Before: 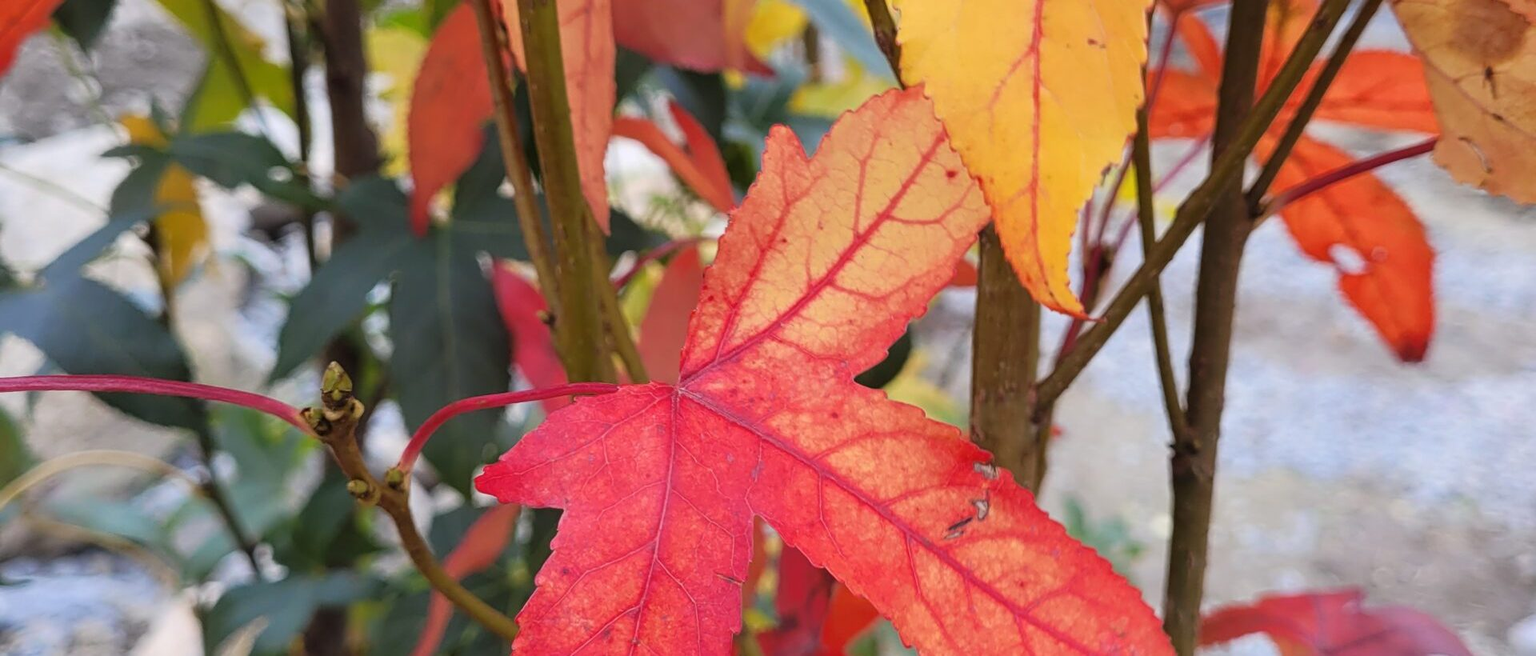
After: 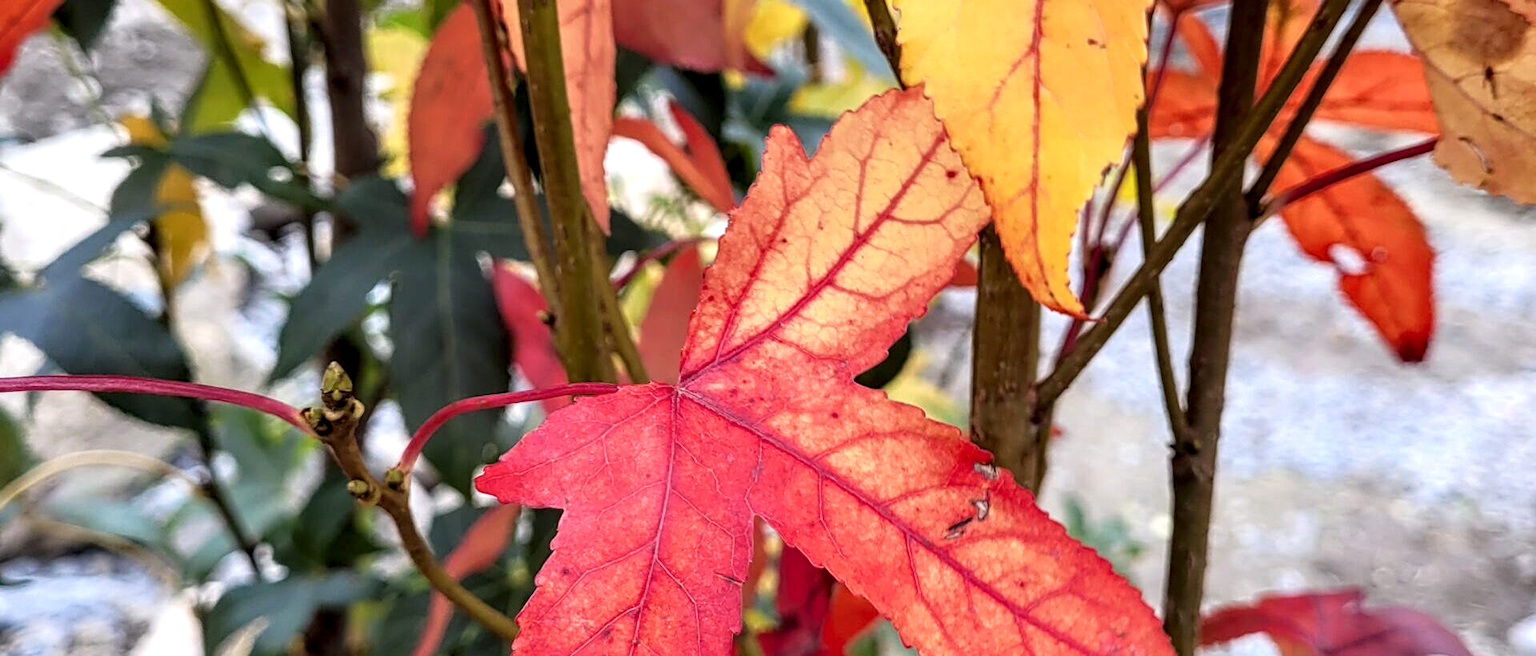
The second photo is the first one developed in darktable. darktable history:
exposure: exposure 0.2 EV, compensate highlight preservation false
local contrast: highlights 65%, shadows 54%, detail 169%, midtone range 0.514
